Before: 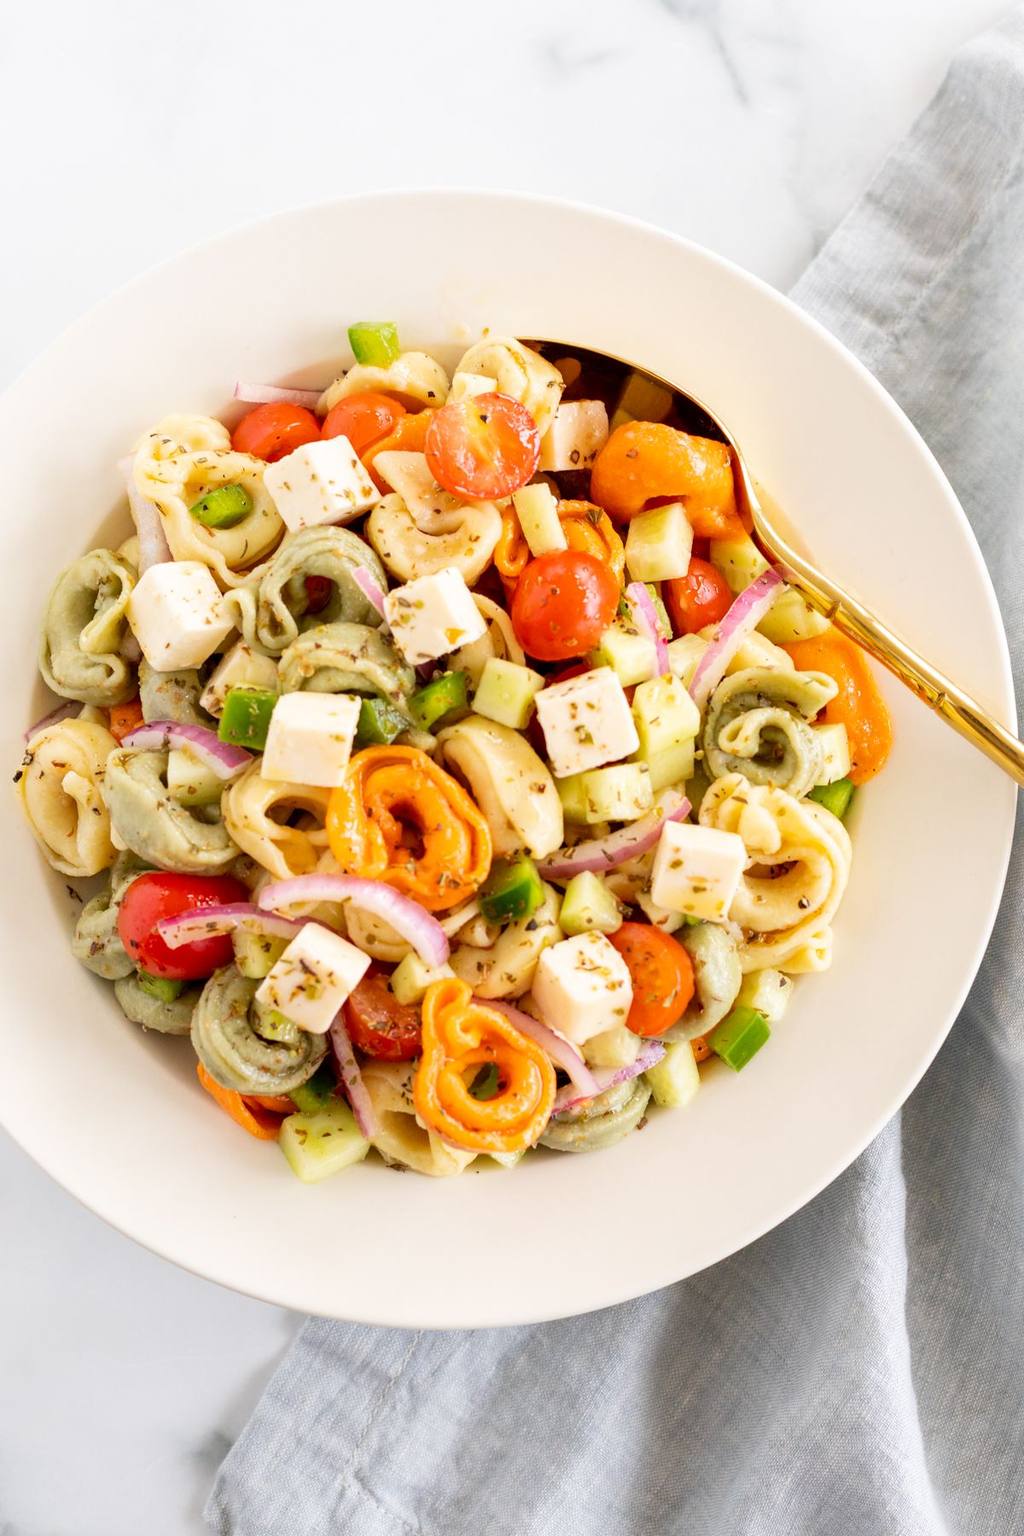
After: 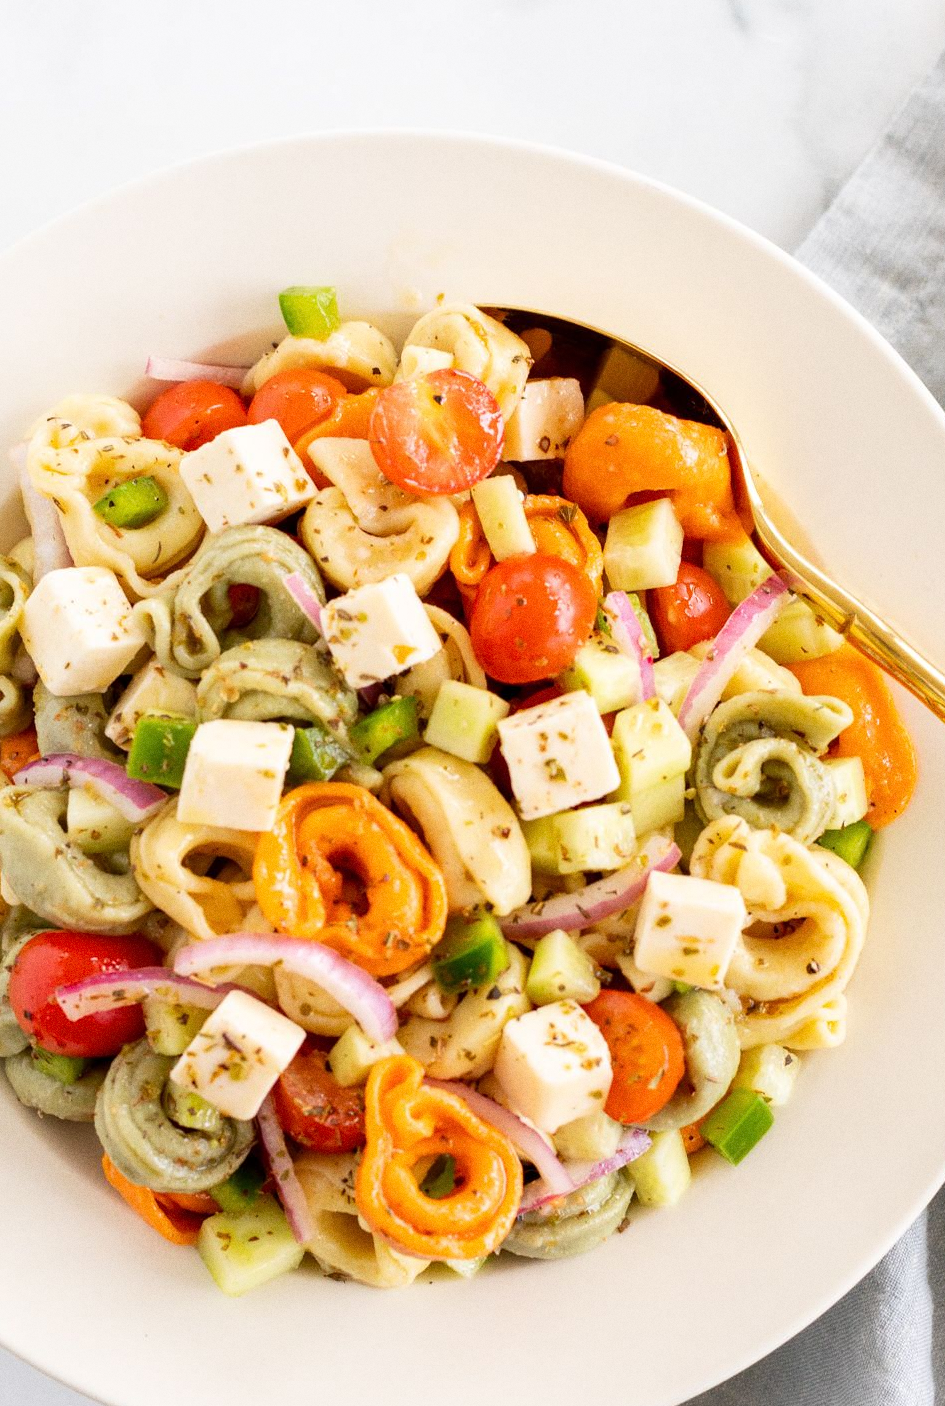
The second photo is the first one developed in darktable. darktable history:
grain: coarseness 0.47 ISO
crop and rotate: left 10.77%, top 5.1%, right 10.41%, bottom 16.76%
